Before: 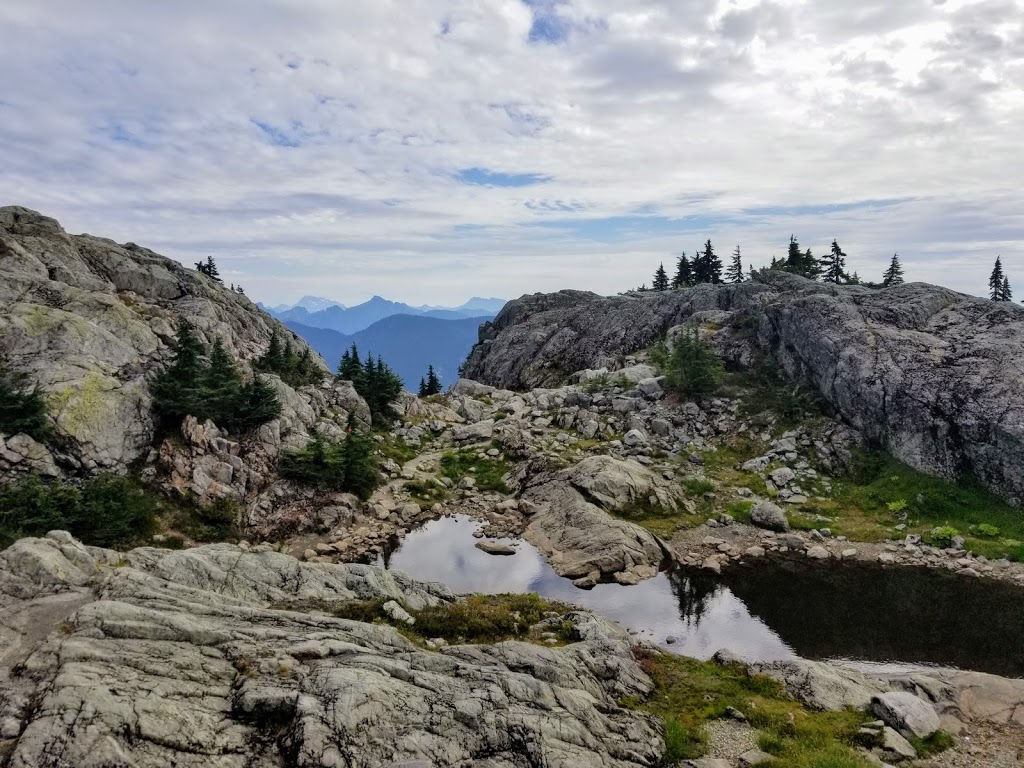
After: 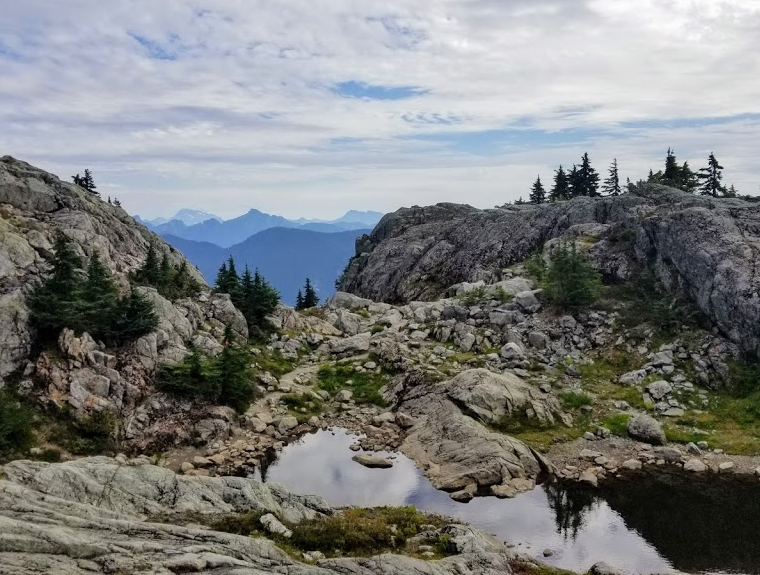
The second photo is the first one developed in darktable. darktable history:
crop and rotate: left 12.1%, top 11.403%, right 13.592%, bottom 13.714%
